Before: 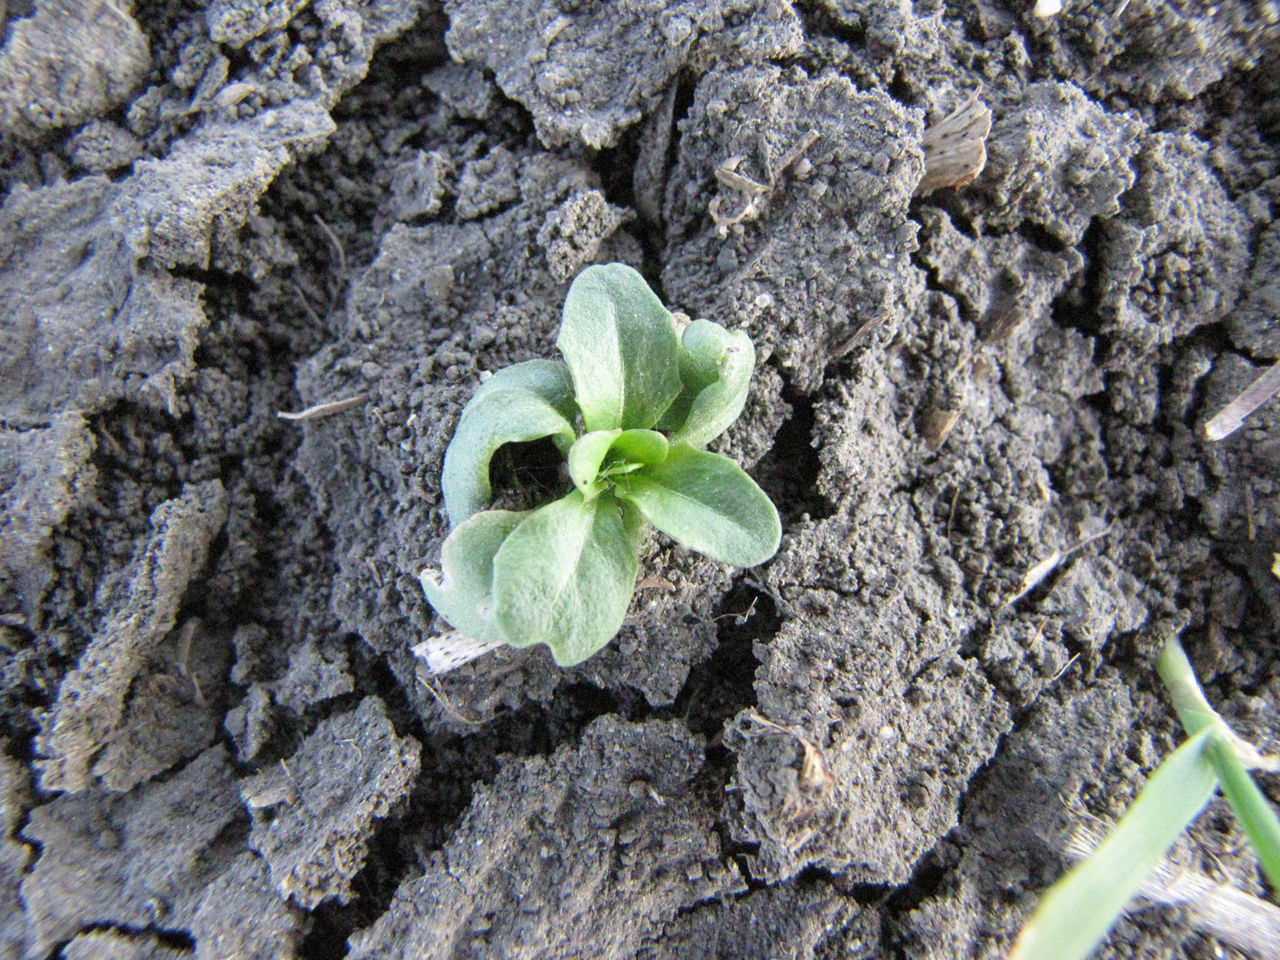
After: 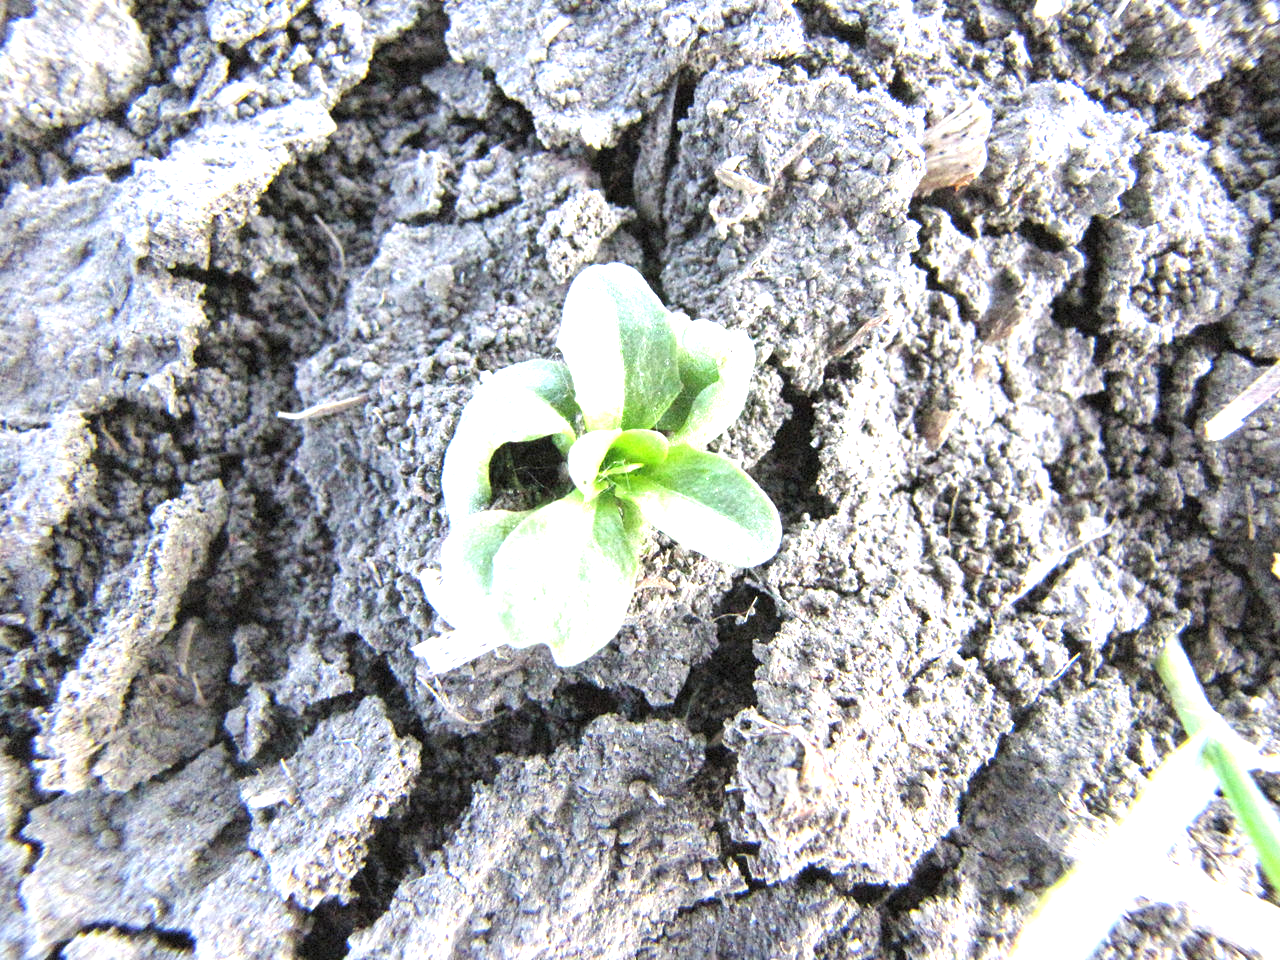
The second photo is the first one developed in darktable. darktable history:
exposure: black level correction 0, exposure 1.461 EV, compensate highlight preservation false
